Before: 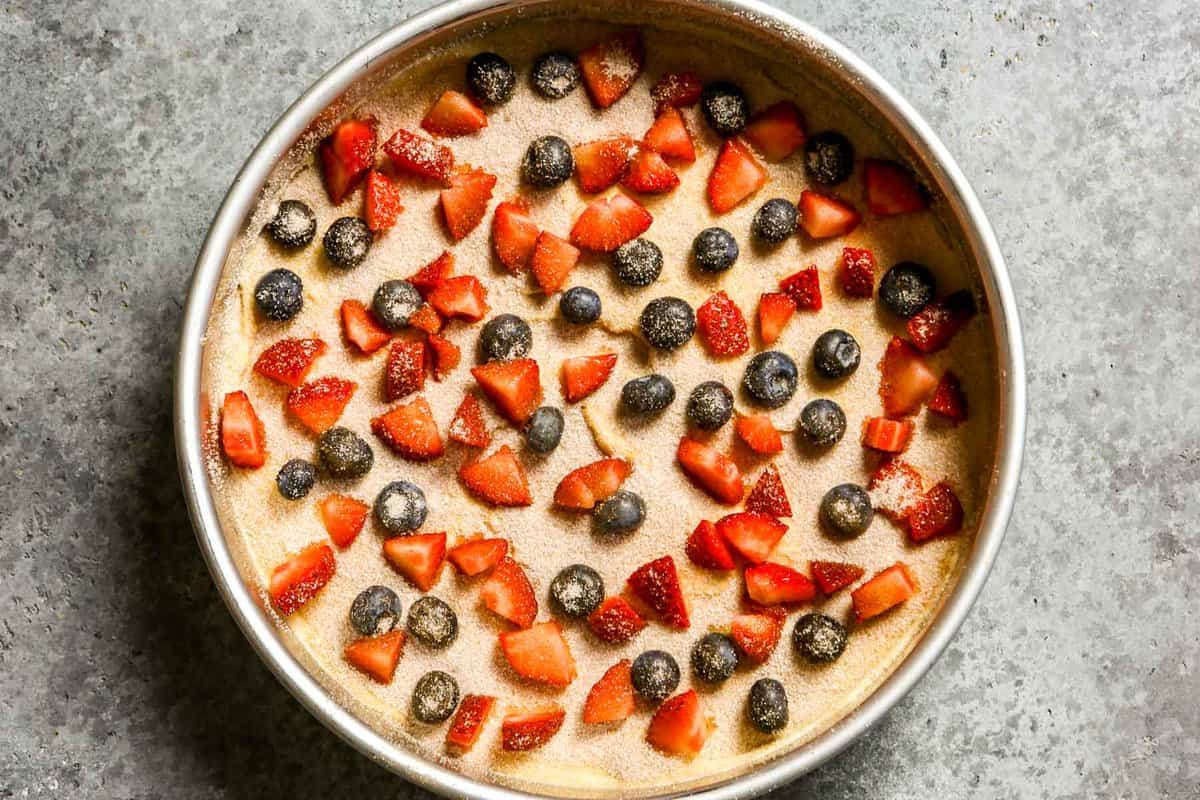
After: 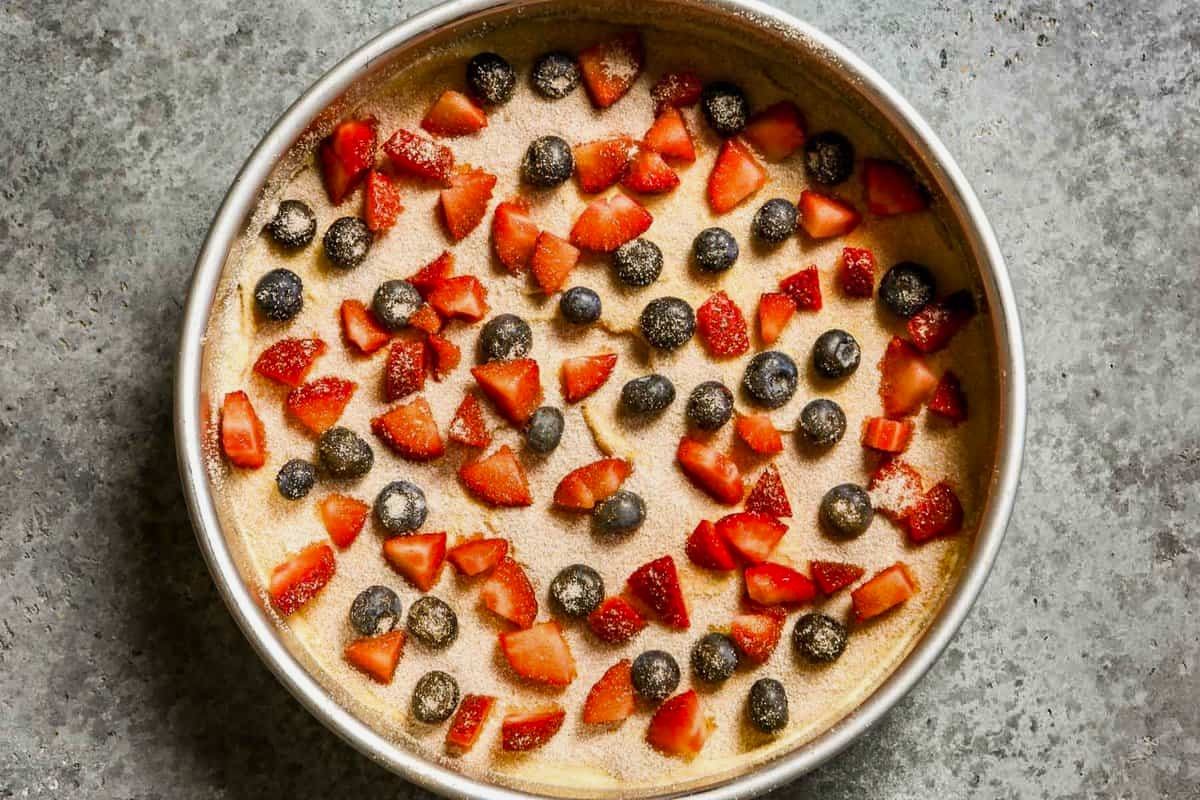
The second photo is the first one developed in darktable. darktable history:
shadows and highlights: white point adjustment -3.64, highlights -63.34, highlights color adjustment 42%, soften with gaussian
